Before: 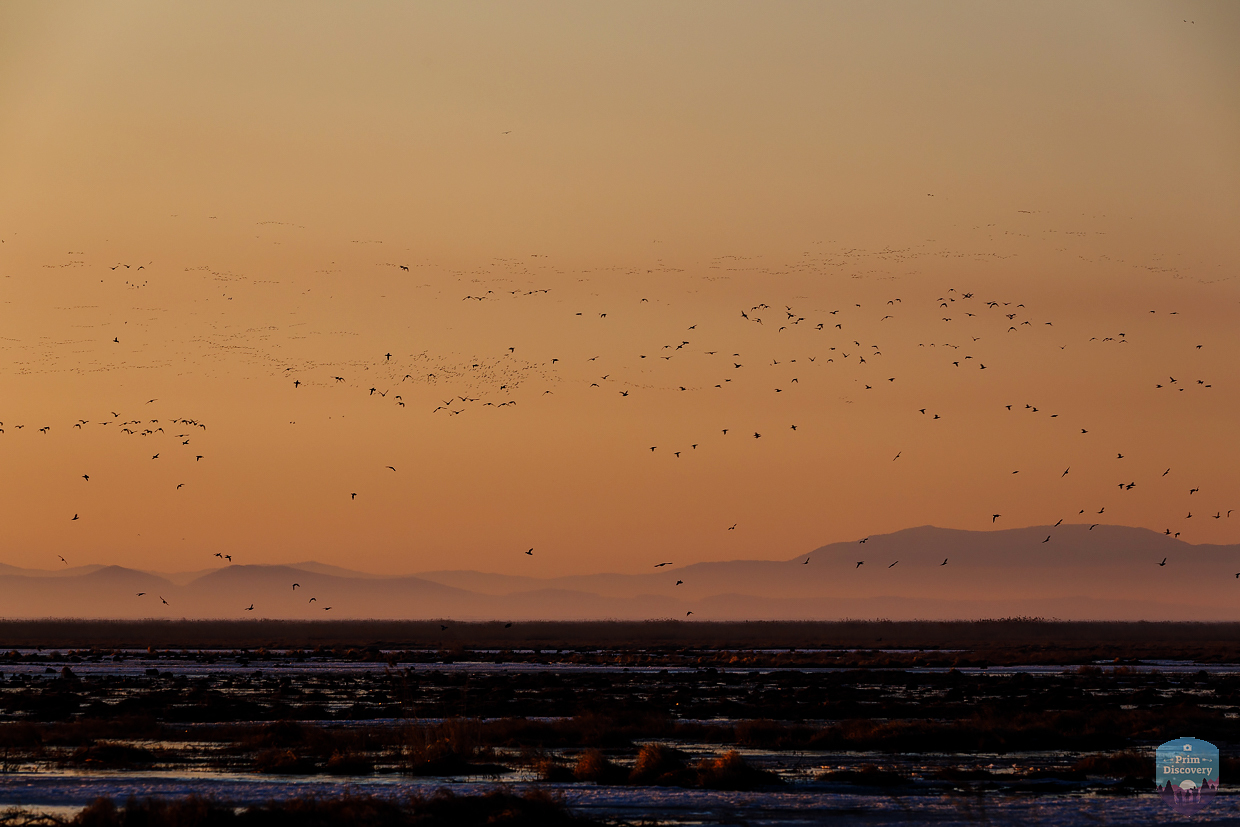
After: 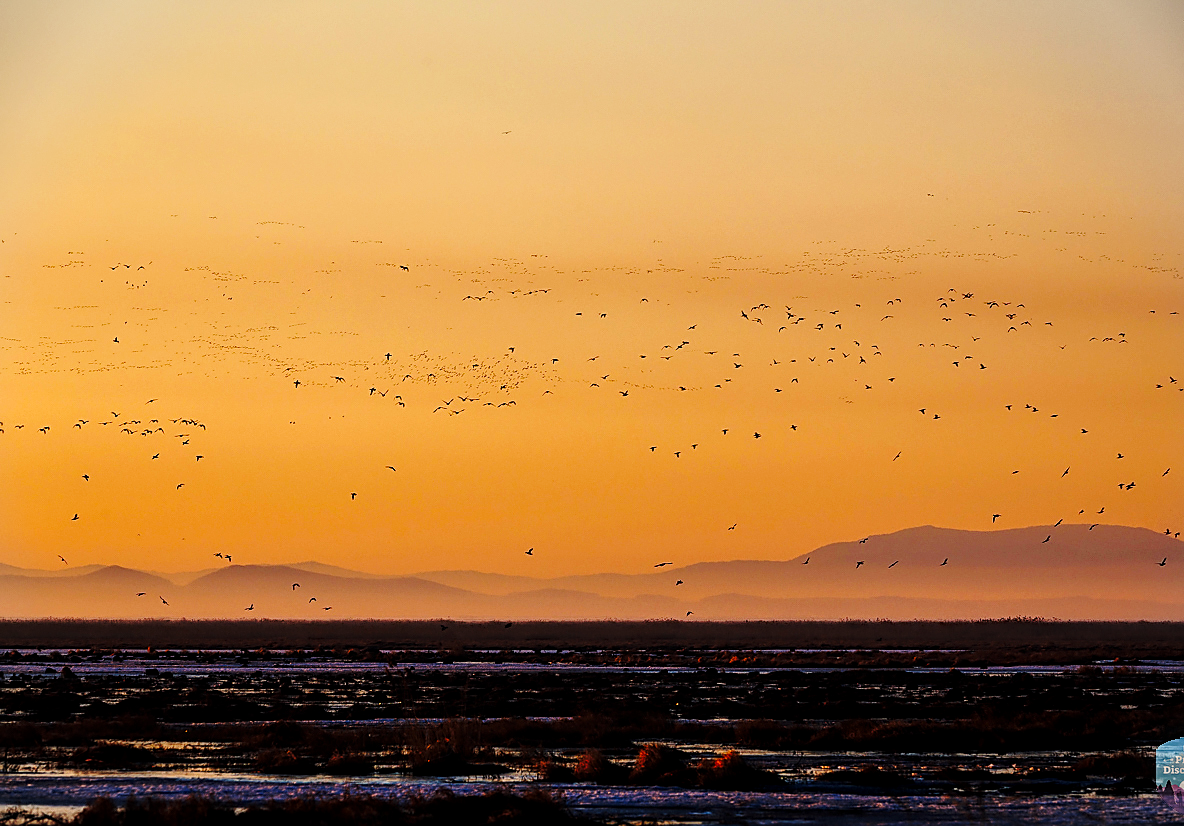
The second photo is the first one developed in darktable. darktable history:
base curve: curves: ch0 [(0, 0) (0.028, 0.03) (0.121, 0.232) (0.46, 0.748) (0.859, 0.968) (1, 1)], preserve colors none
crop: right 4.46%, bottom 0.051%
color balance rgb: perceptual saturation grading › global saturation 14.715%
local contrast: highlights 98%, shadows 84%, detail 160%, midtone range 0.2
vignetting: fall-off start 97.2%, brightness -0.17, width/height ratio 1.186
sharpen: on, module defaults
contrast brightness saturation: saturation 0.1
